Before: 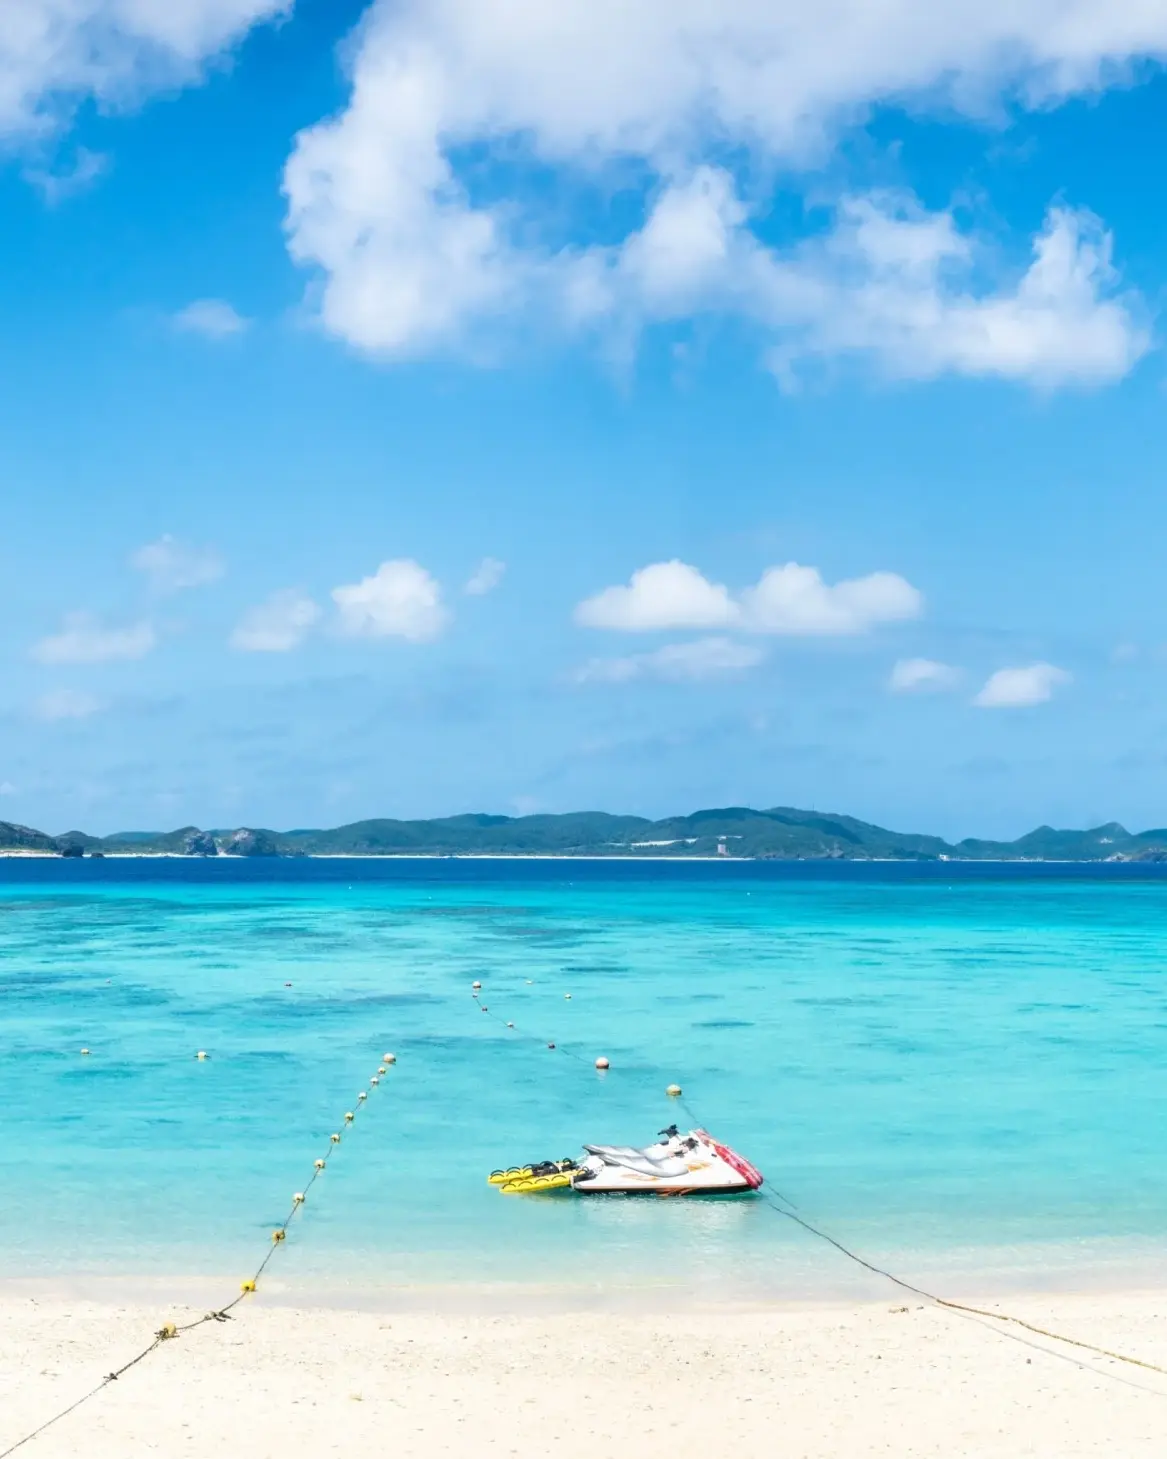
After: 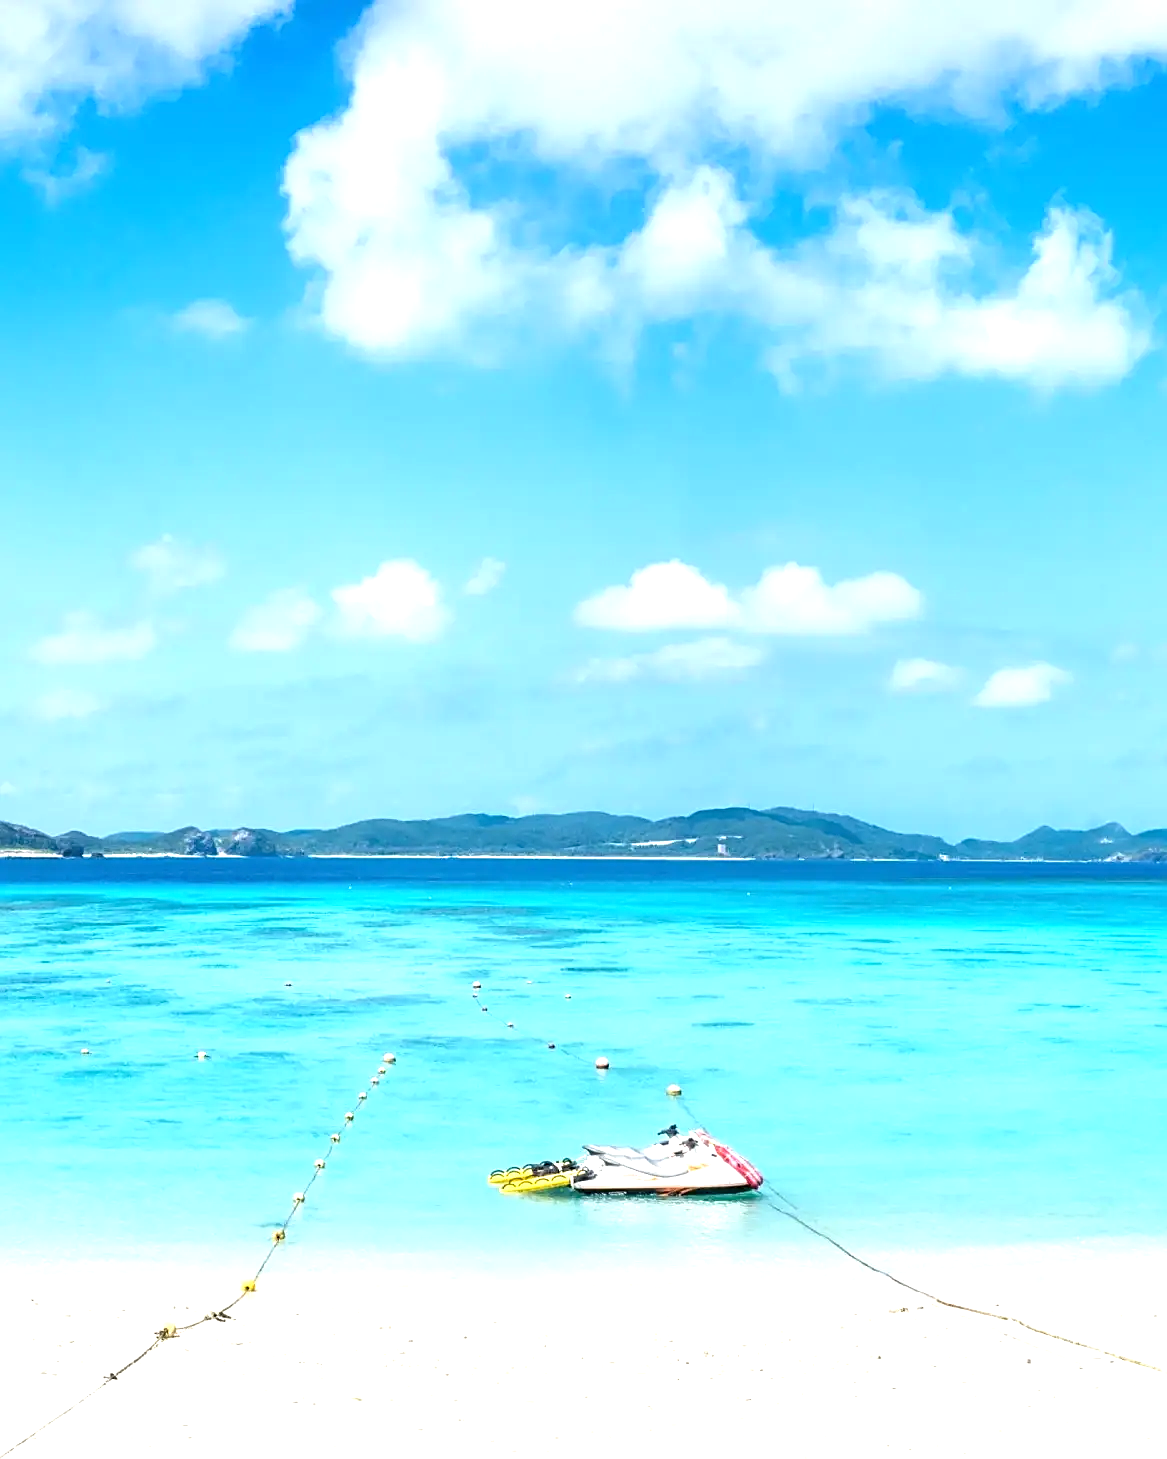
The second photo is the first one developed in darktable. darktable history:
exposure: exposure 0.669 EV, compensate highlight preservation false
sharpen: on, module defaults
